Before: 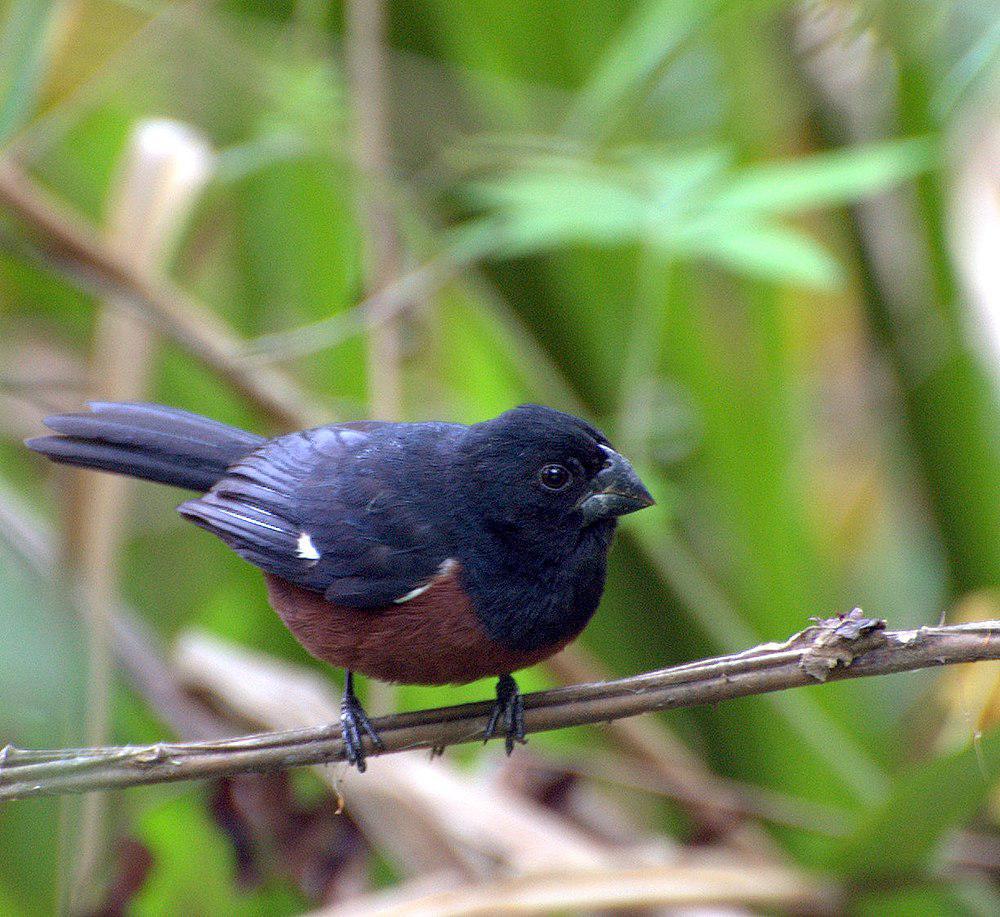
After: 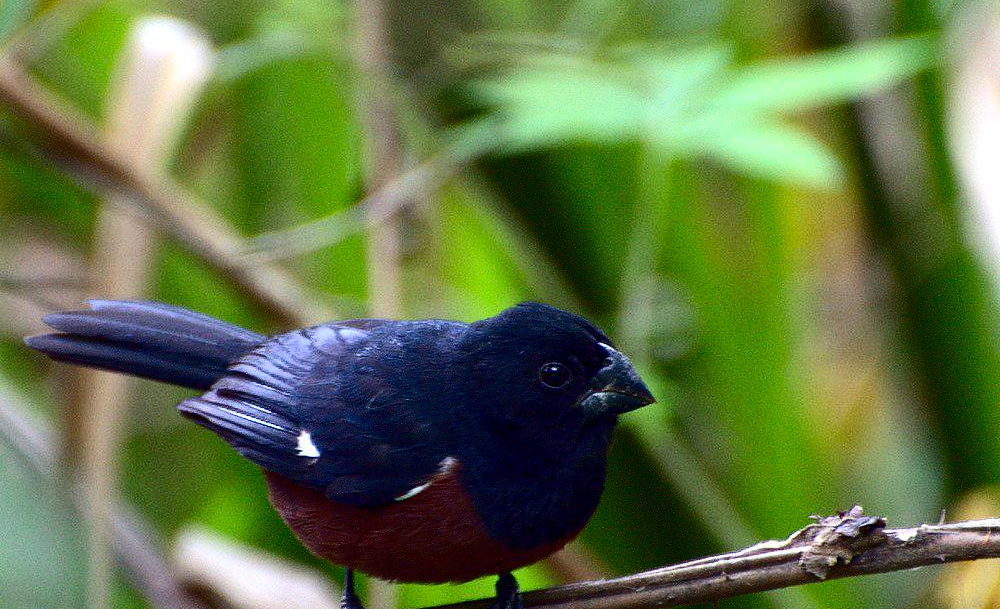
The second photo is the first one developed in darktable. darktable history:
contrast brightness saturation: contrast 0.239, brightness -0.228, saturation 0.136
crop: top 11.164%, bottom 22.4%
levels: black 0.093%
